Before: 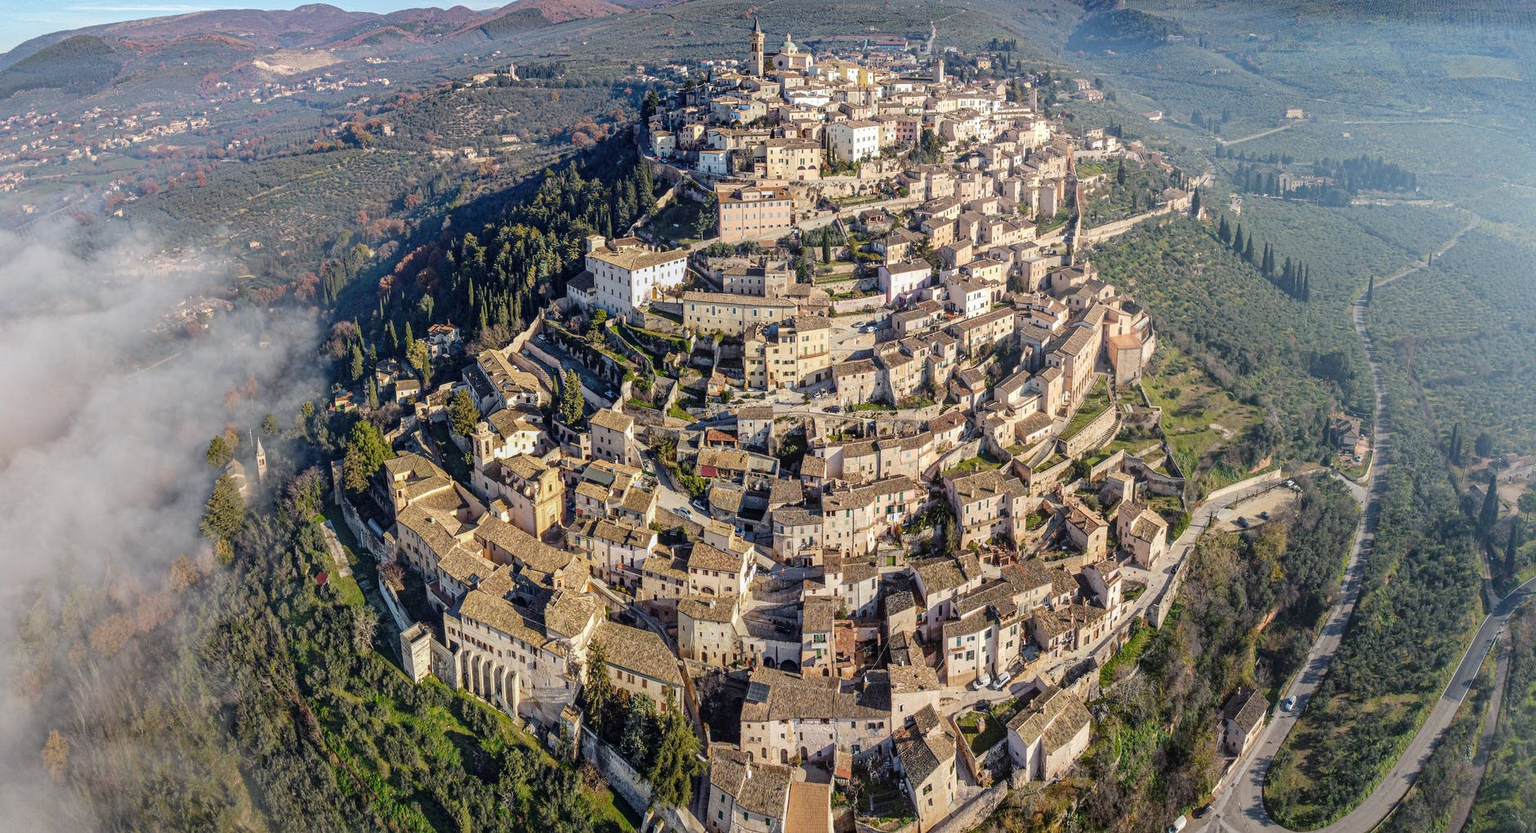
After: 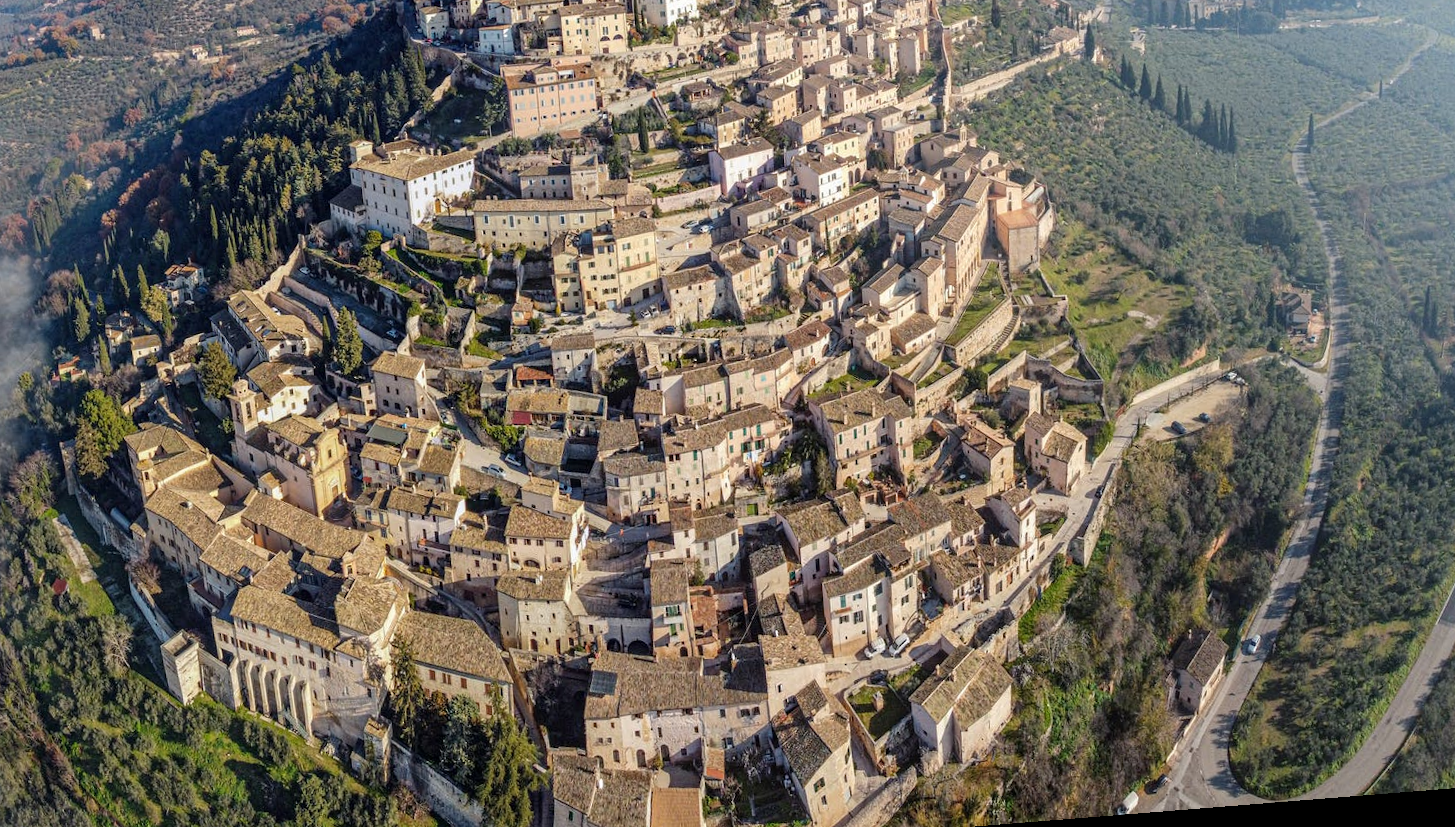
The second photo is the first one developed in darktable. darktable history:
sharpen: radius 2.883, amount 0.868, threshold 47.523
rotate and perspective: rotation -4.57°, crop left 0.054, crop right 0.944, crop top 0.087, crop bottom 0.914
crop: left 16.315%, top 14.246%
